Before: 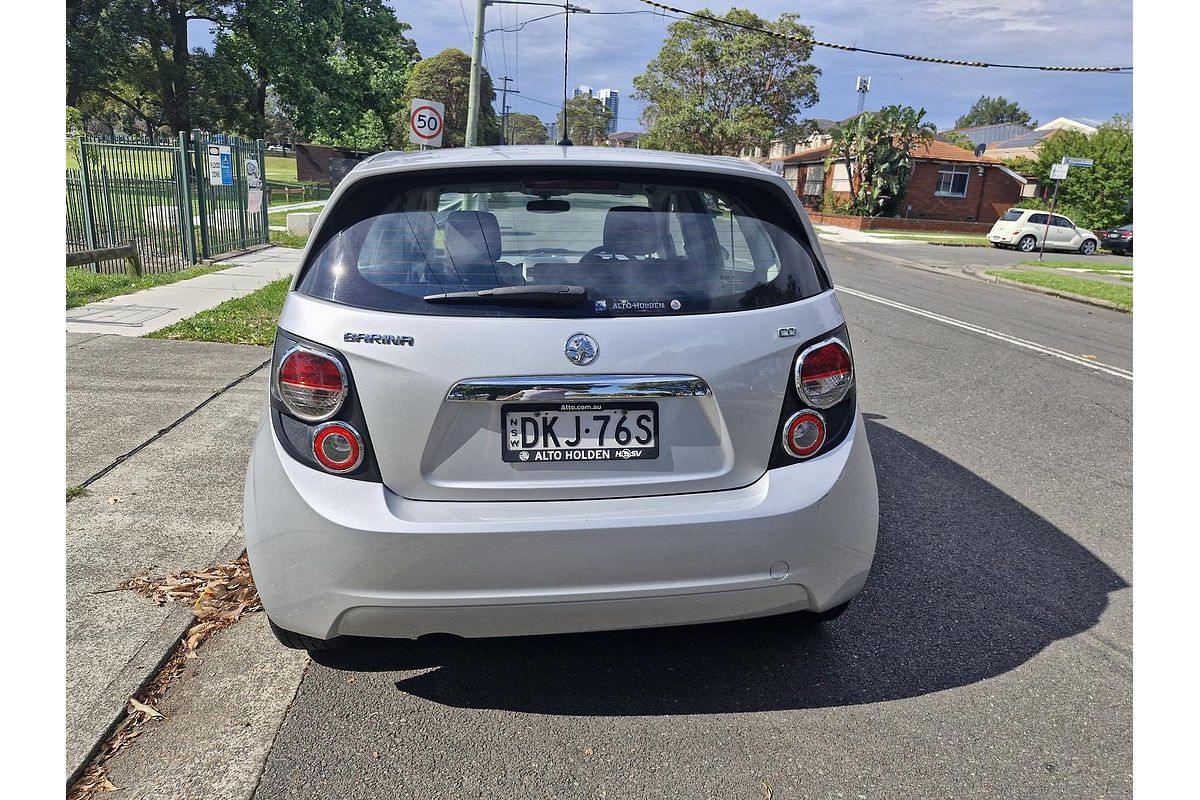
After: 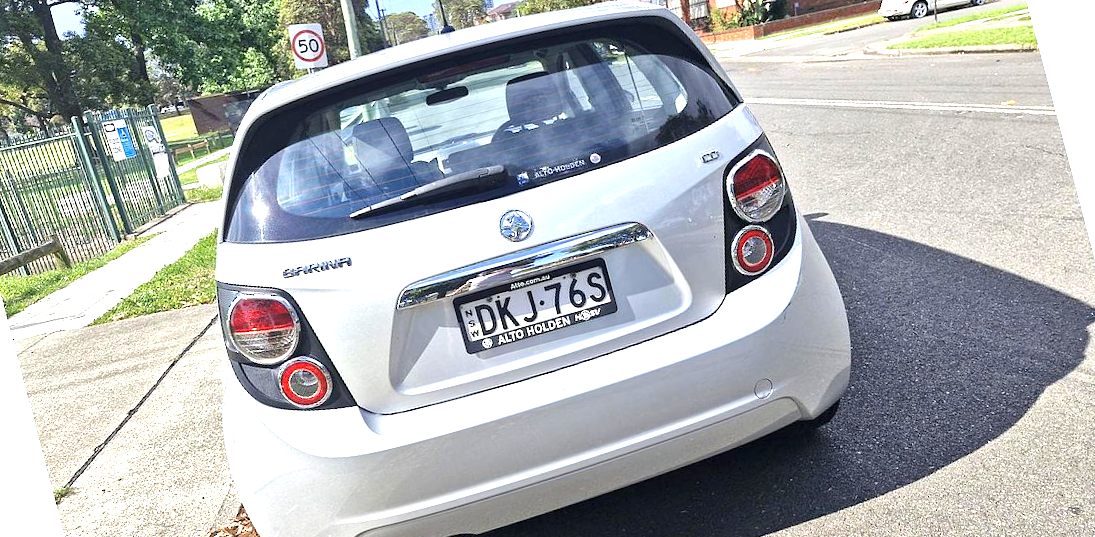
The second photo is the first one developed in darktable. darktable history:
exposure: black level correction 0, exposure 1.3 EV, compensate highlight preservation false
rotate and perspective: rotation -14.8°, crop left 0.1, crop right 0.903, crop top 0.25, crop bottom 0.748
